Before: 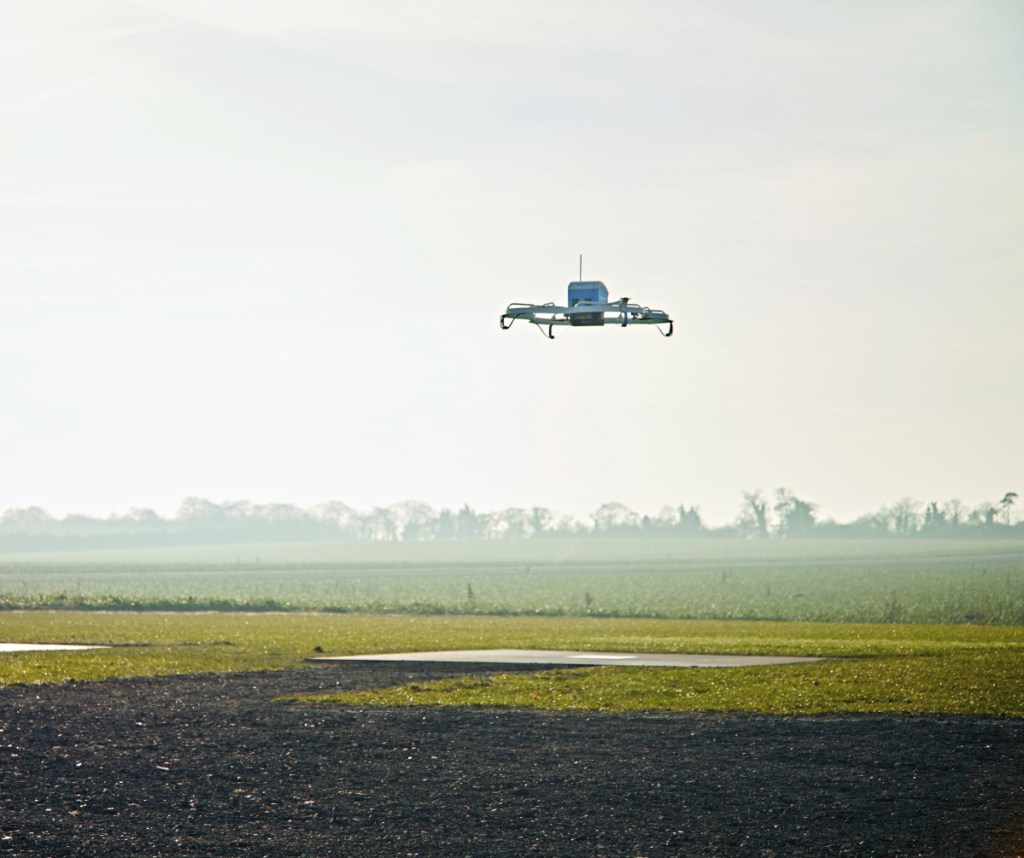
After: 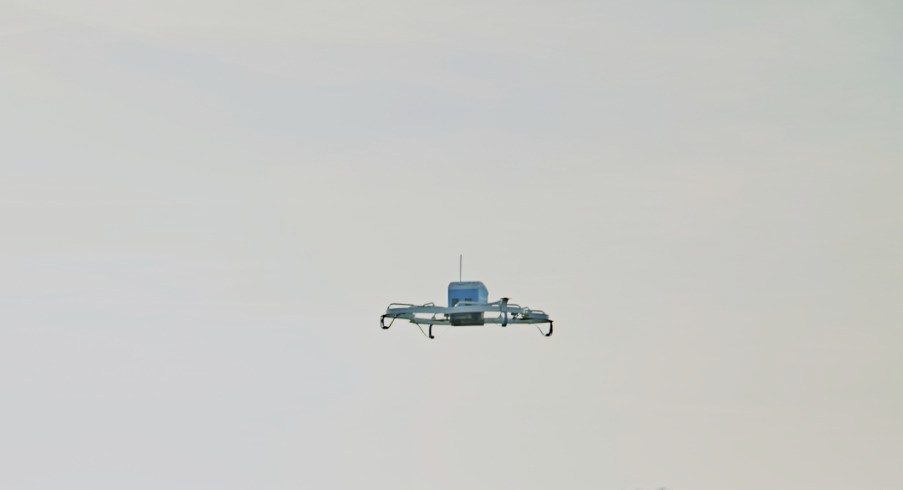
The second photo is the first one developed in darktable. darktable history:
filmic rgb: black relative exposure -7.65 EV, white relative exposure 4.56 EV, hardness 3.61
crop and rotate: left 11.812%, bottom 42.776%
